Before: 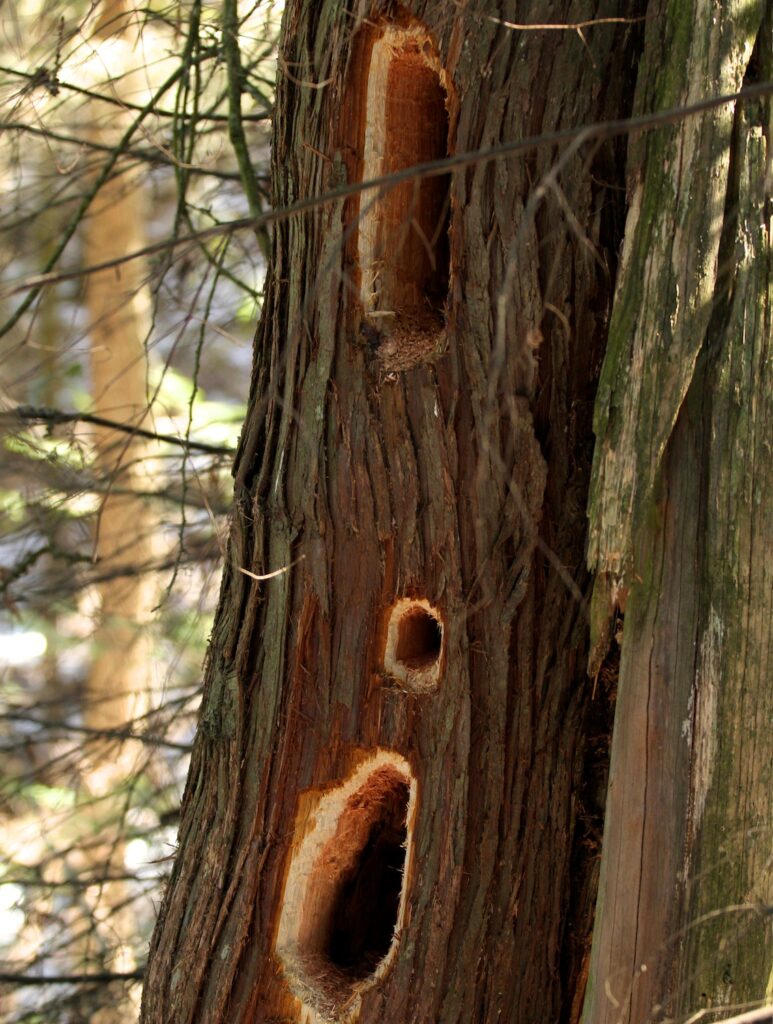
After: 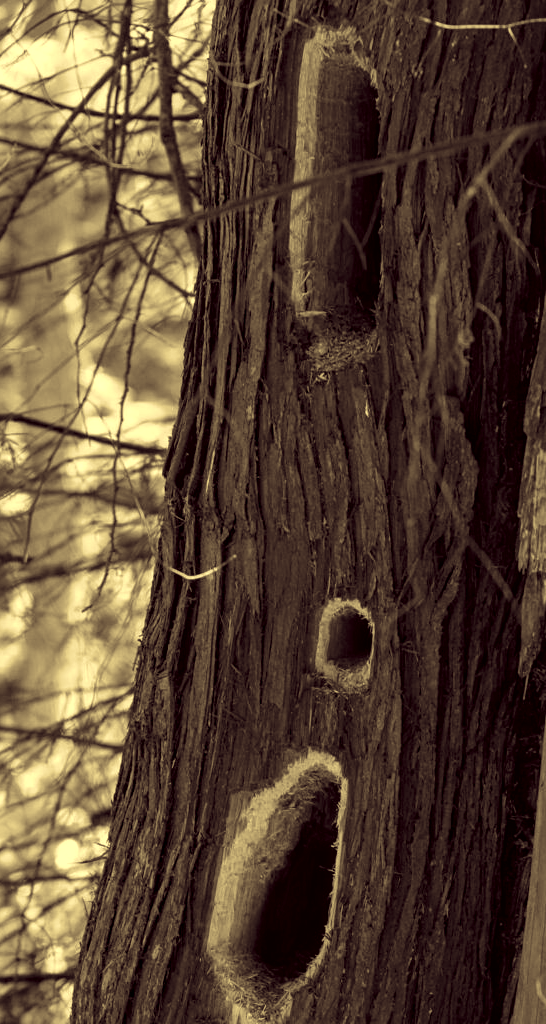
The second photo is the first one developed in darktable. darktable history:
crop and rotate: left 9.018%, right 20.327%
sharpen: amount 0.208
color correction: highlights a* -0.577, highlights b* 39.59, shadows a* 9.95, shadows b* -0.414
local contrast: detail 130%
velvia: on, module defaults
color calibration: output gray [0.18, 0.41, 0.41, 0], x 0.37, y 0.382, temperature 4314.38 K
contrast brightness saturation: saturation 0.499
